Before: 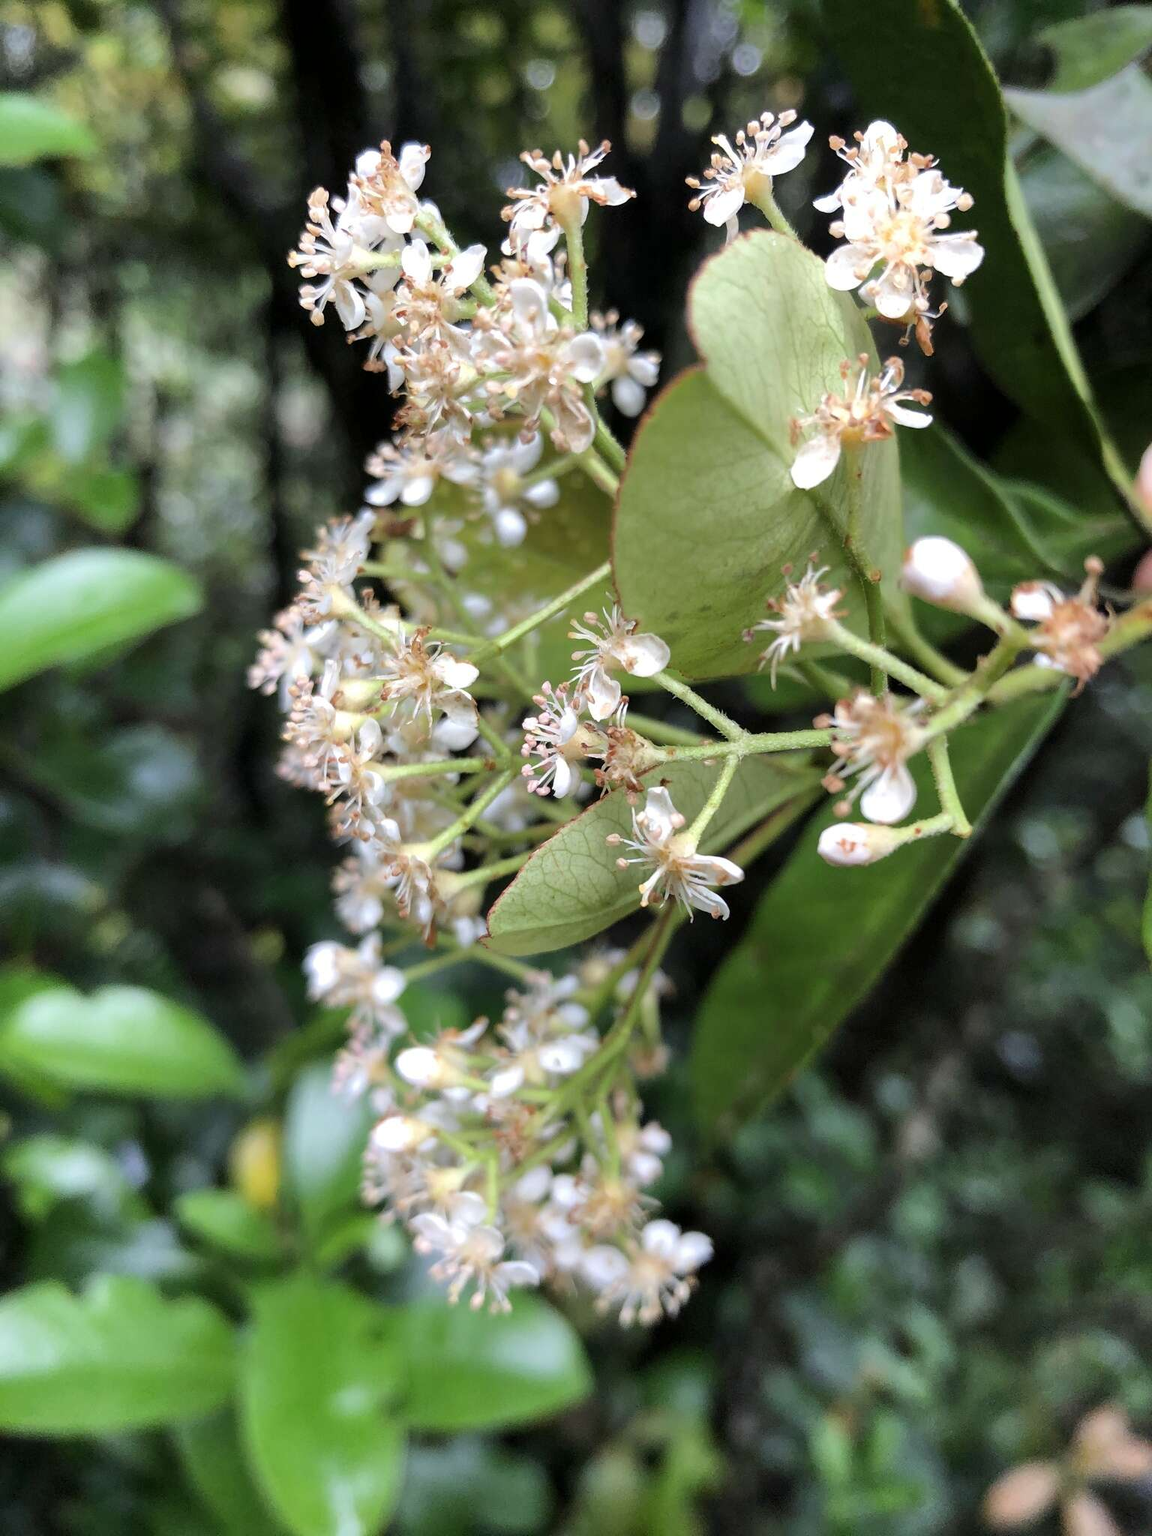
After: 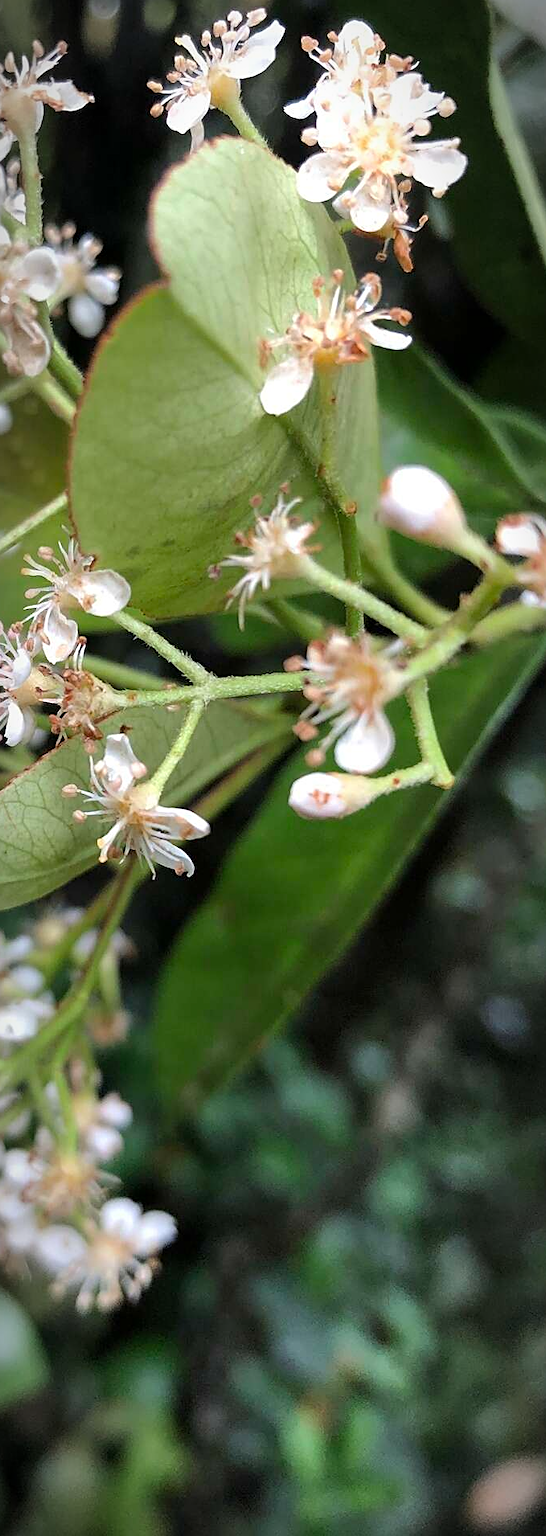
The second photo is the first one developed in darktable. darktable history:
vignetting: fall-off start 87%, automatic ratio true
crop: left 47.628%, top 6.643%, right 7.874%
sharpen: on, module defaults
